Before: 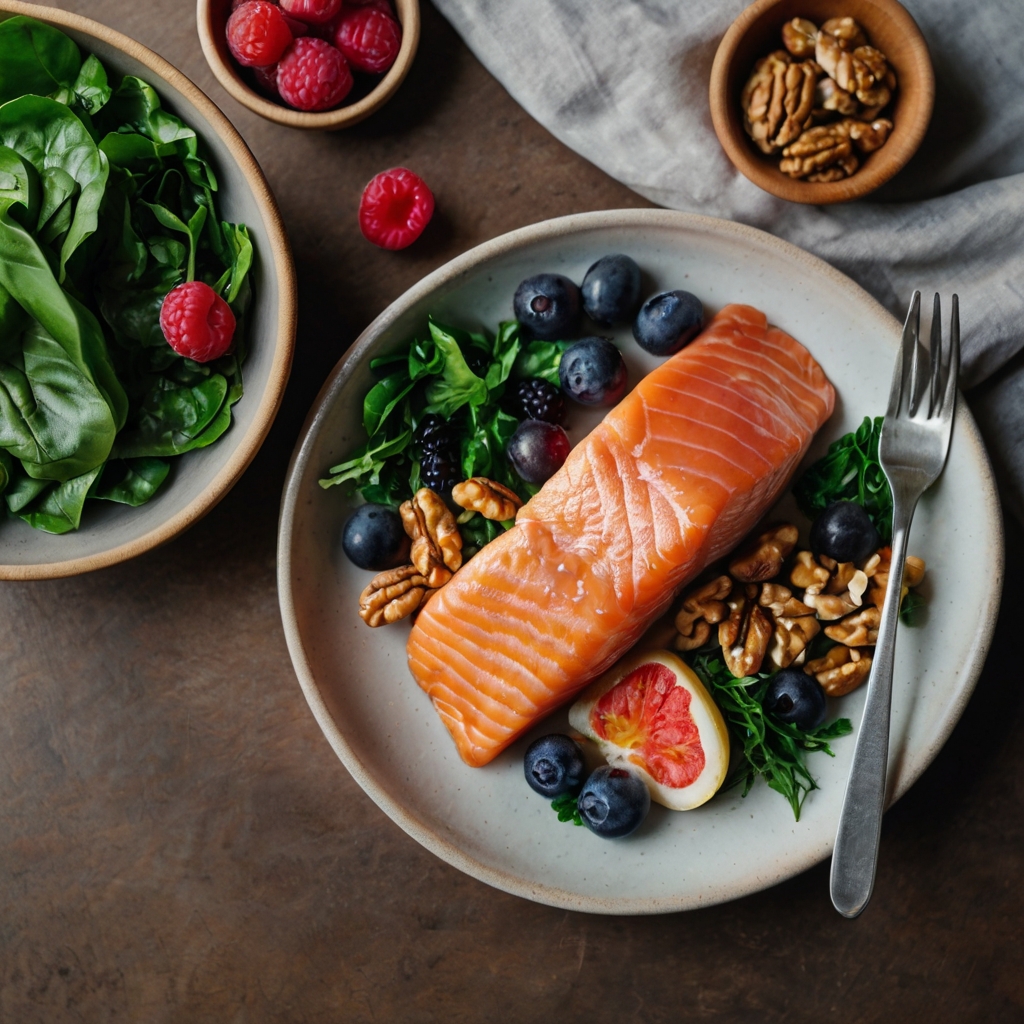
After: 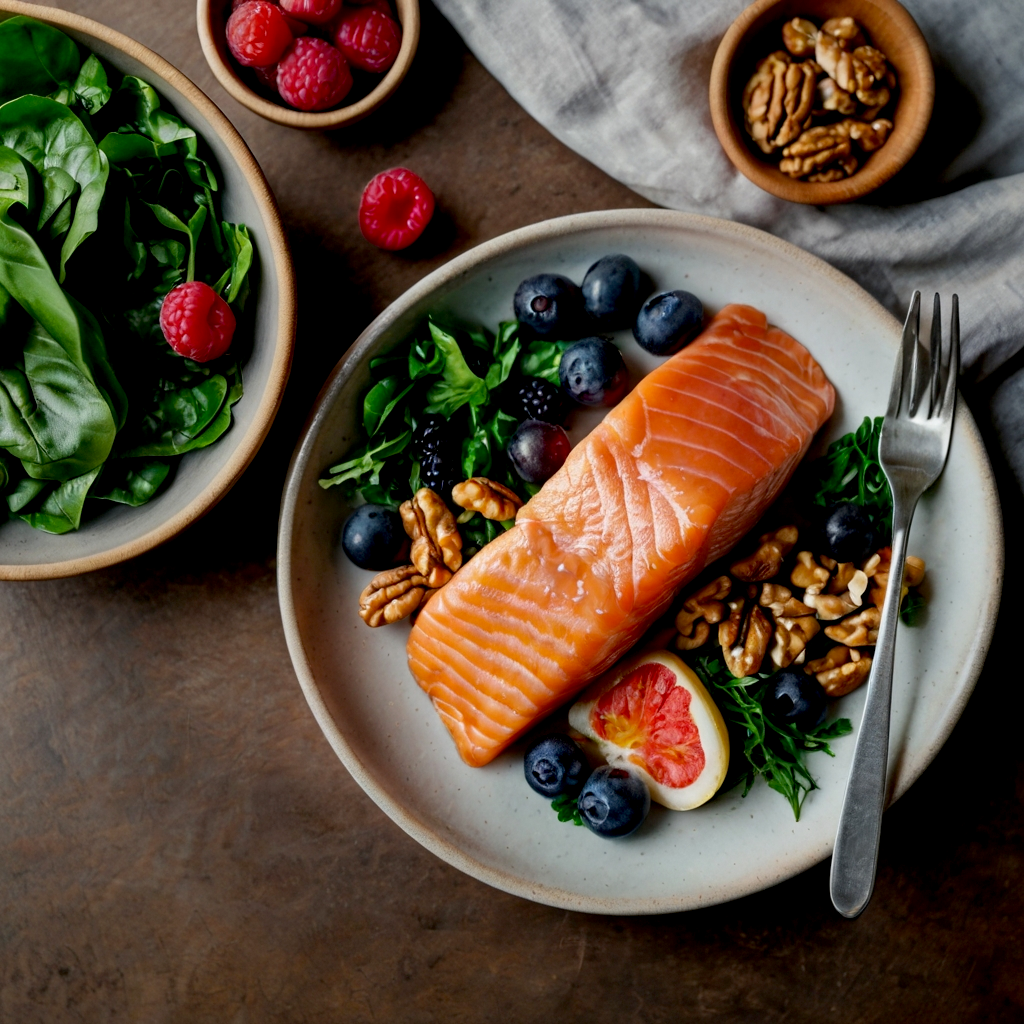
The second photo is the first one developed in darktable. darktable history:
exposure: black level correction 0.01, exposure 0.008 EV, compensate exposure bias true, compensate highlight preservation false
